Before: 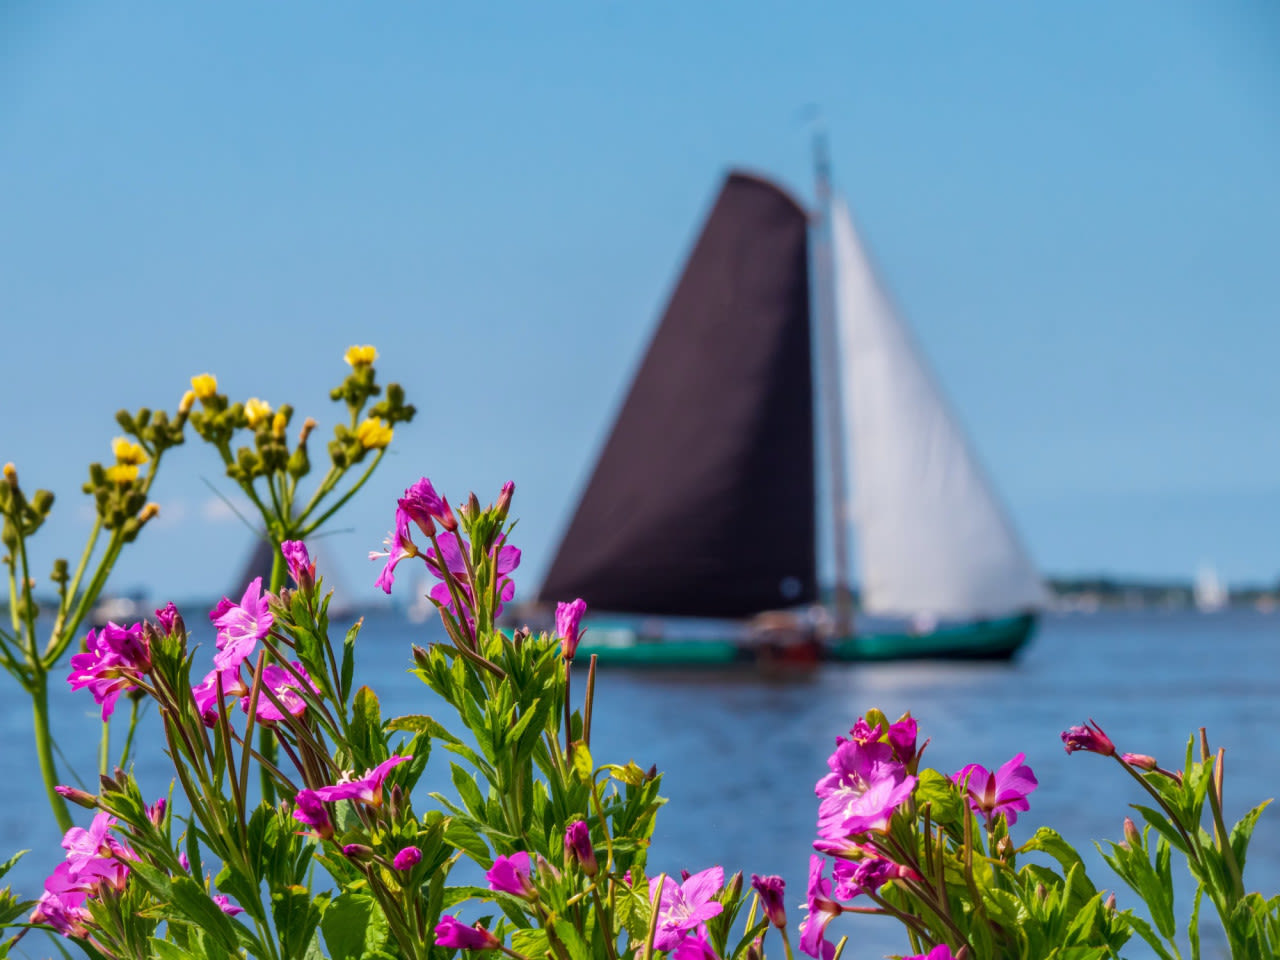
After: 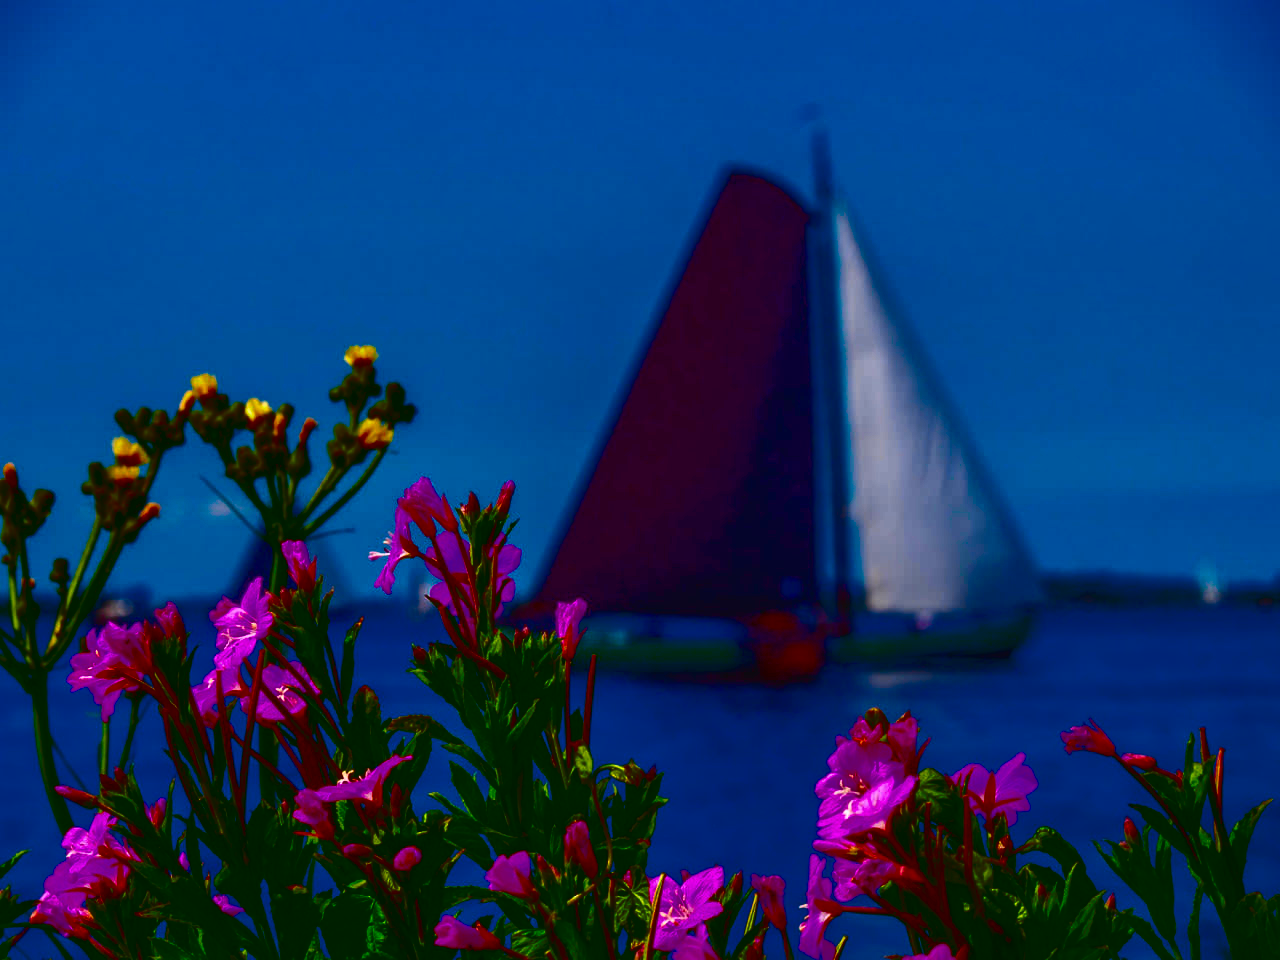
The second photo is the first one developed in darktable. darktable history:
tone curve: curves: ch0 [(0, 0.023) (0.137, 0.069) (0.249, 0.163) (0.487, 0.491) (0.778, 0.858) (0.896, 0.94) (1, 0.988)]; ch1 [(0, 0) (0.396, 0.369) (0.483, 0.459) (0.498, 0.5) (0.515, 0.517) (0.562, 0.6) (0.611, 0.667) (0.692, 0.744) (0.798, 0.863) (1, 1)]; ch2 [(0, 0) (0.426, 0.398) (0.483, 0.481) (0.503, 0.503) (0.526, 0.527) (0.549, 0.59) (0.62, 0.666) (0.705, 0.755) (0.985, 0.966)], color space Lab, independent channels
contrast brightness saturation: brightness -1, saturation 1
bloom: size 9%, threshold 100%, strength 7%
